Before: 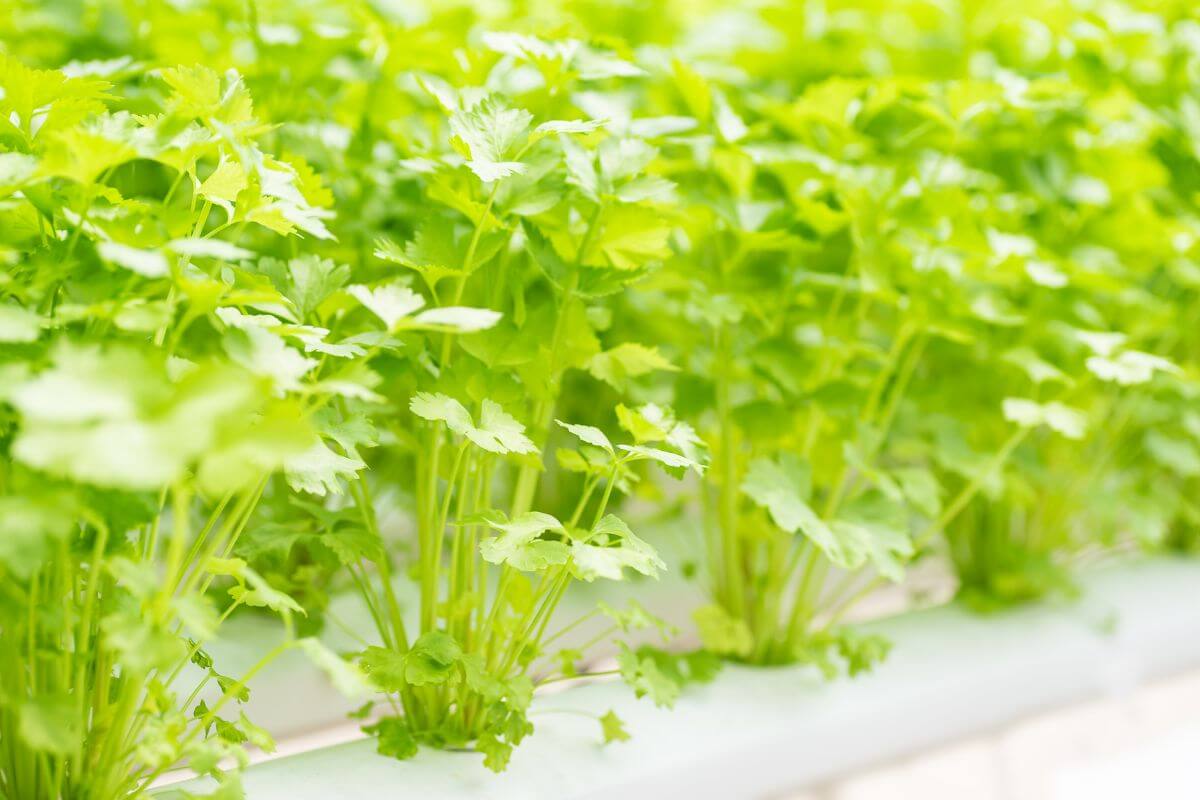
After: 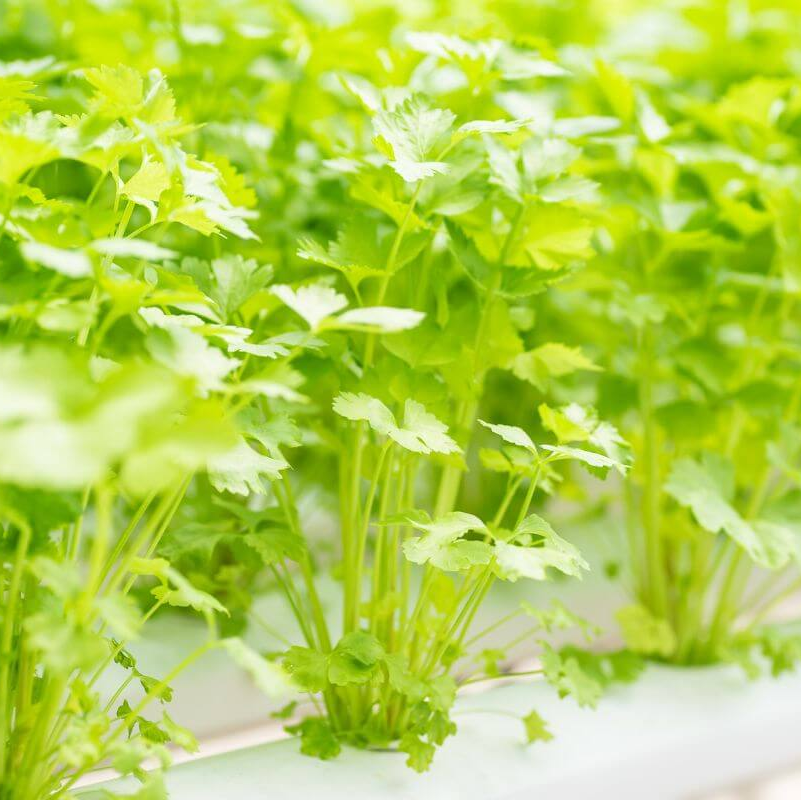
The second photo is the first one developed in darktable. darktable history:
crop and rotate: left 6.449%, right 26.789%
